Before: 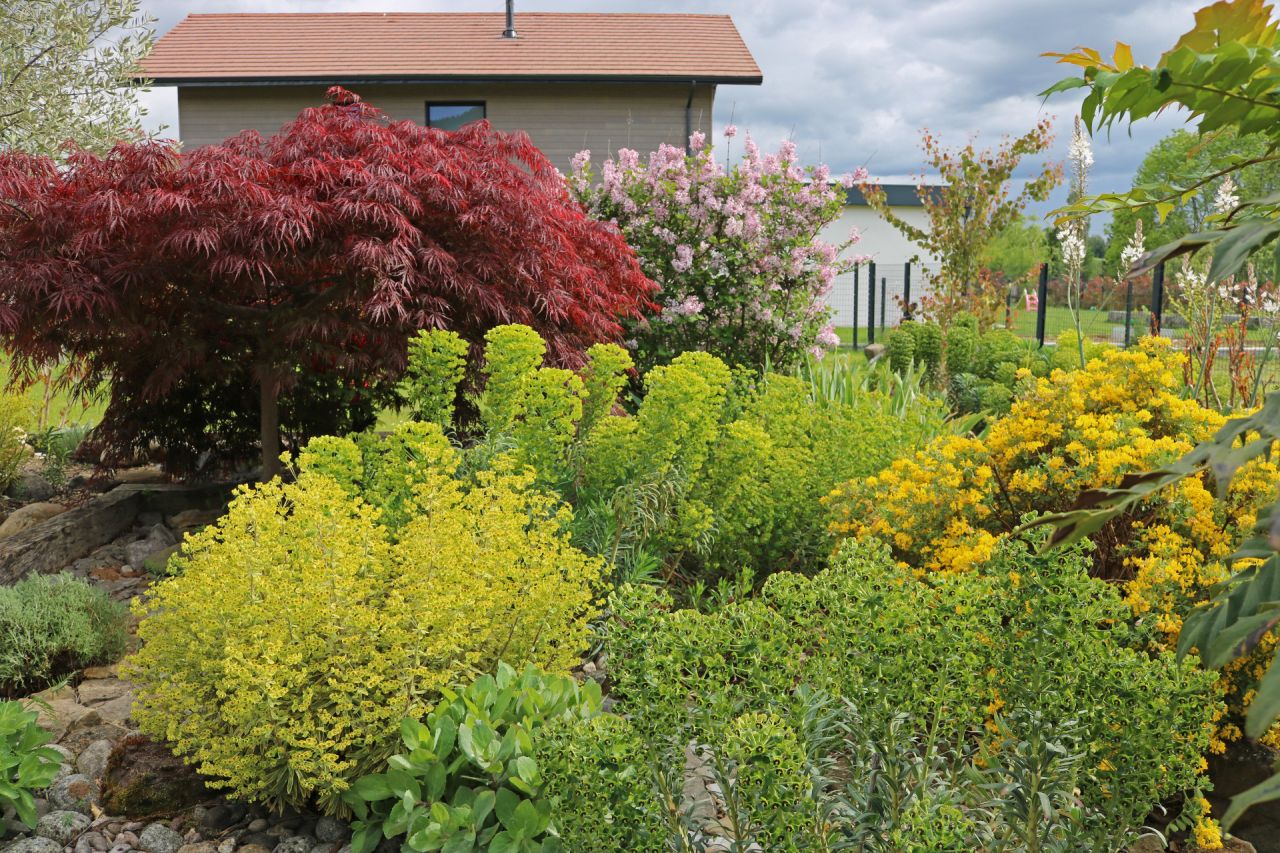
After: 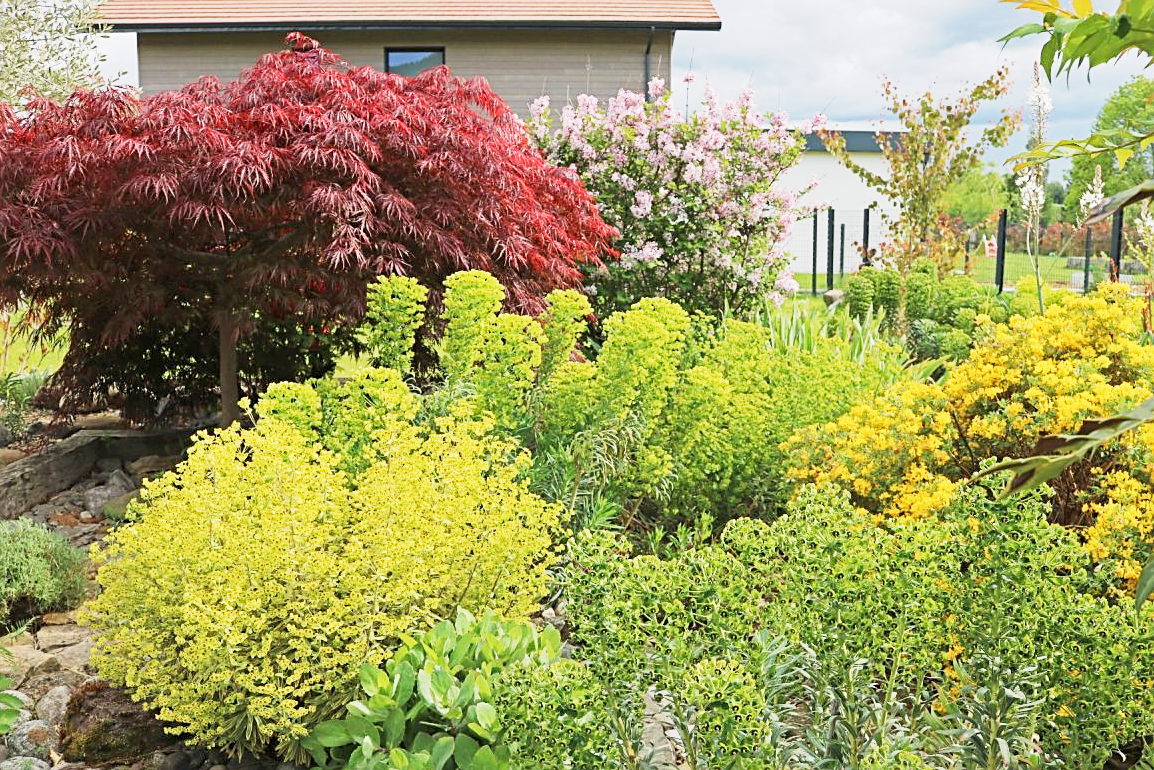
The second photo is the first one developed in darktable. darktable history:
sharpen: on, module defaults
crop: left 3.215%, top 6.445%, right 6.567%, bottom 3.251%
exposure: exposure 0.492 EV, compensate highlight preservation false
base curve: curves: ch0 [(0, 0) (0.088, 0.125) (0.176, 0.251) (0.354, 0.501) (0.613, 0.749) (1, 0.877)], preserve colors none
